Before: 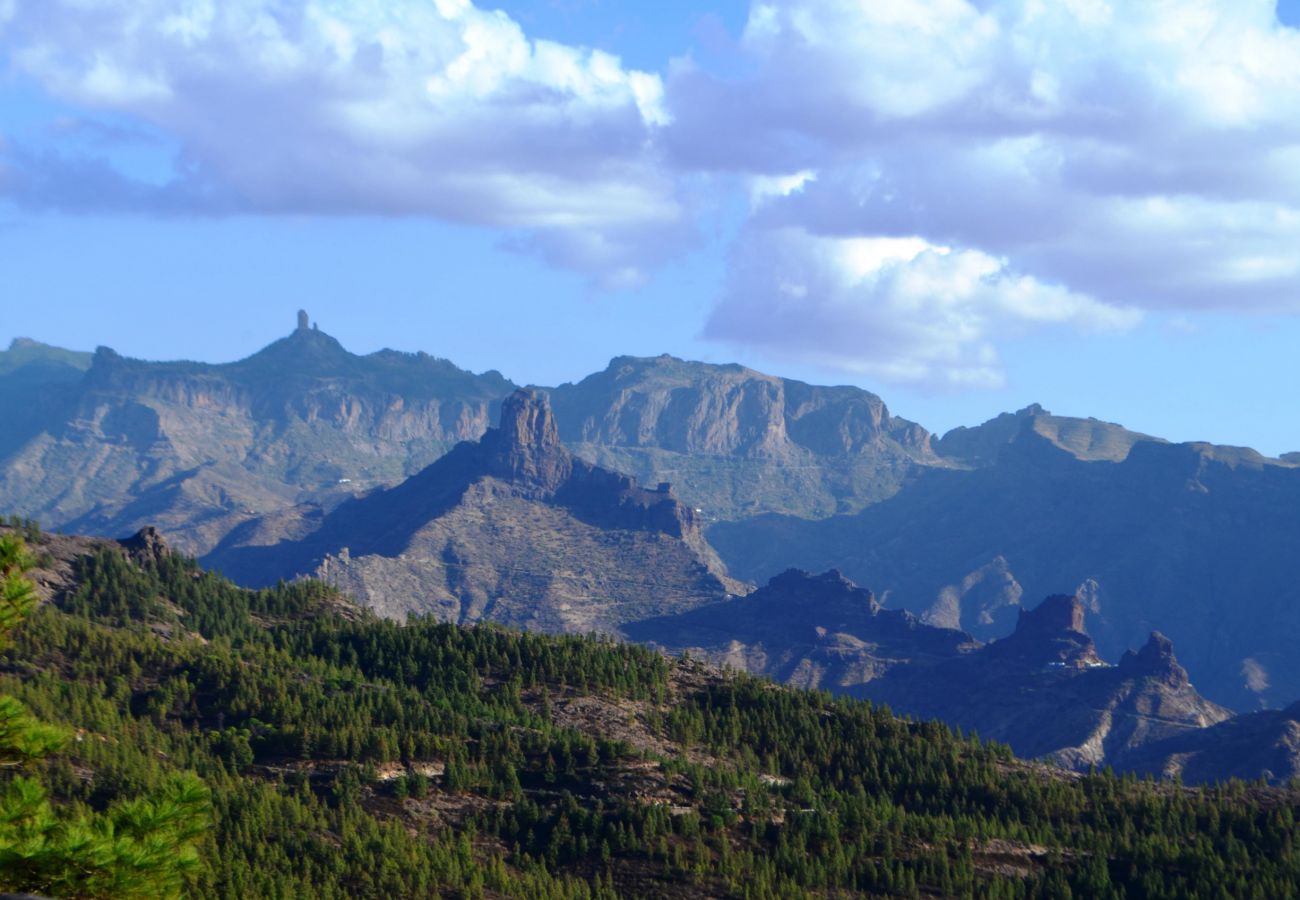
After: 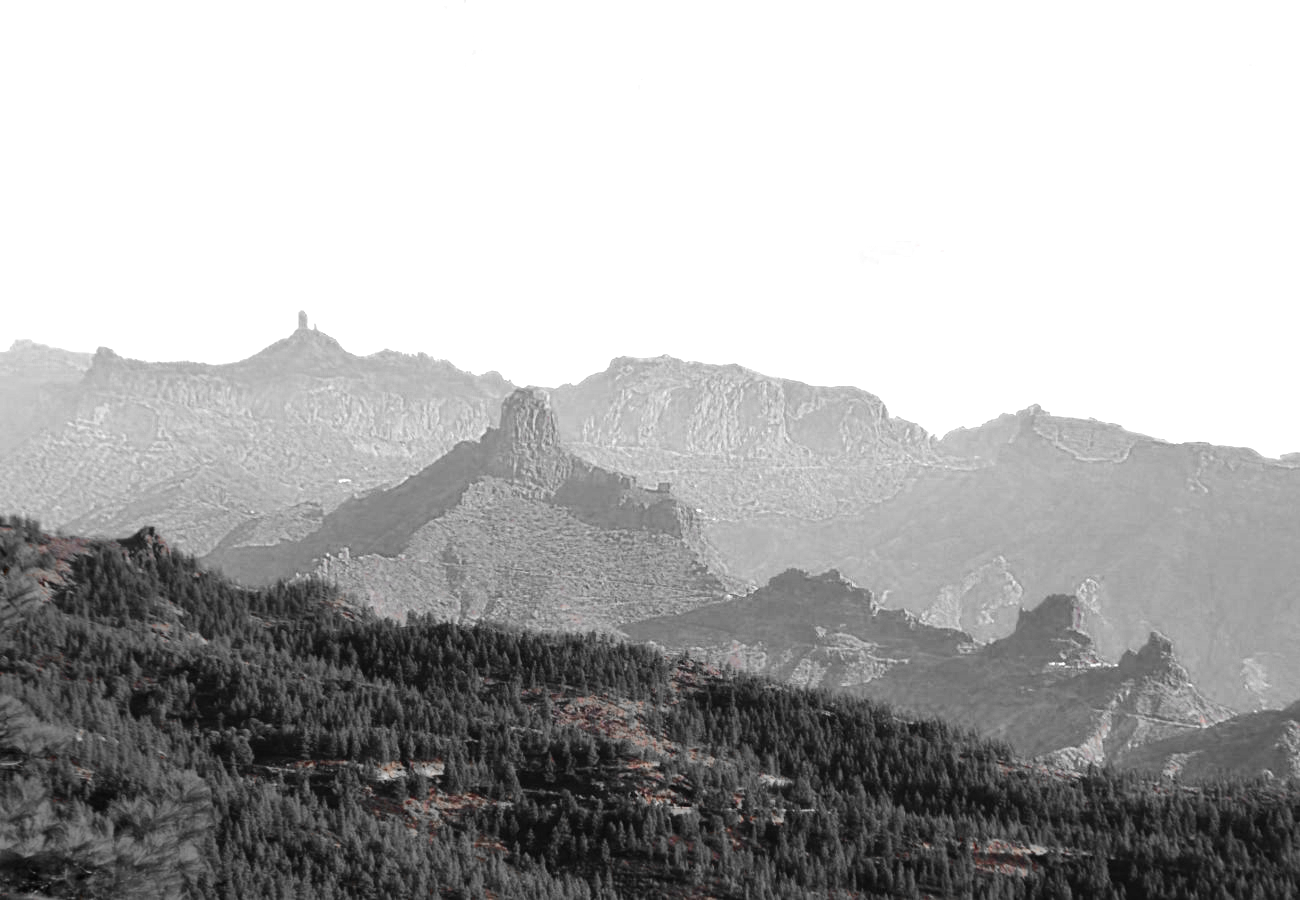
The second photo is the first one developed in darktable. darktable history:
color zones: curves: ch0 [(0, 0.352) (0.143, 0.407) (0.286, 0.386) (0.429, 0.431) (0.571, 0.829) (0.714, 0.853) (0.857, 0.833) (1, 0.352)]; ch1 [(0, 0.604) (0.072, 0.726) (0.096, 0.608) (0.205, 0.007) (0.571, -0.006) (0.839, -0.013) (0.857, -0.012) (1, 0.604)]
tone curve: curves: ch0 [(0, 0) (0.765, 0.816) (1, 1)]; ch1 [(0, 0) (0.425, 0.464) (0.5, 0.5) (0.531, 0.522) (0.588, 0.575) (0.994, 0.939)]; ch2 [(0, 0) (0.398, 0.435) (0.455, 0.481) (0.501, 0.504) (0.529, 0.544) (0.584, 0.585) (1, 0.911)], color space Lab, linked channels, preserve colors none
shadows and highlights: soften with gaussian
